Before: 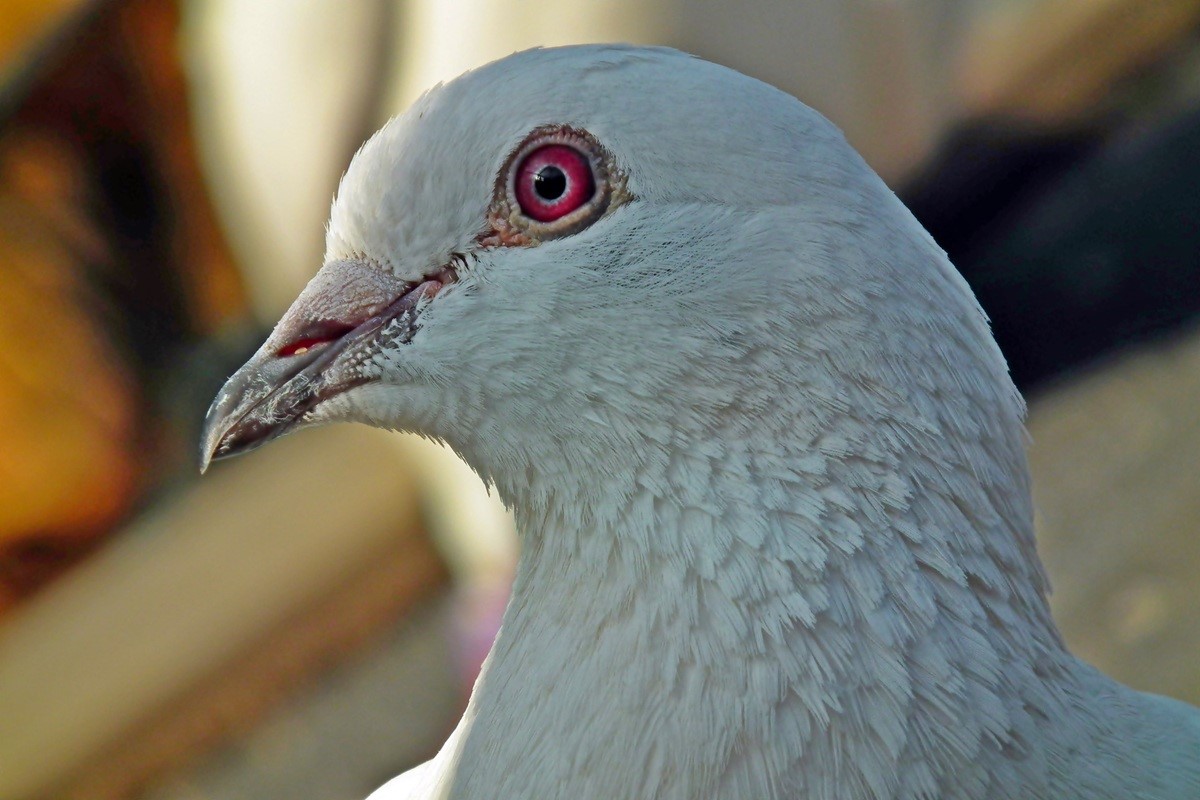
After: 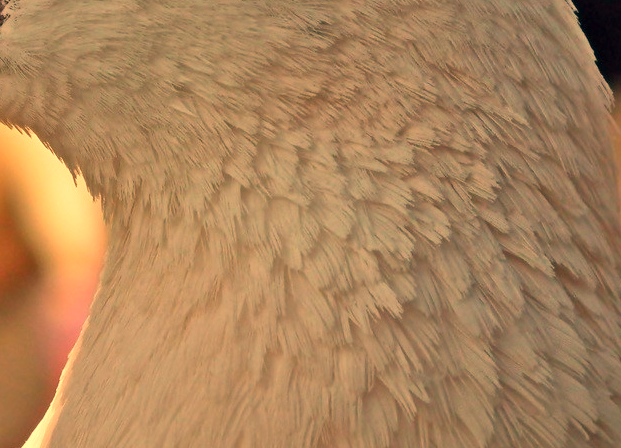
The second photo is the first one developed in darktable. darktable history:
crop: left 34.479%, top 38.822%, right 13.718%, bottom 5.172%
white balance: red 1.467, blue 0.684
